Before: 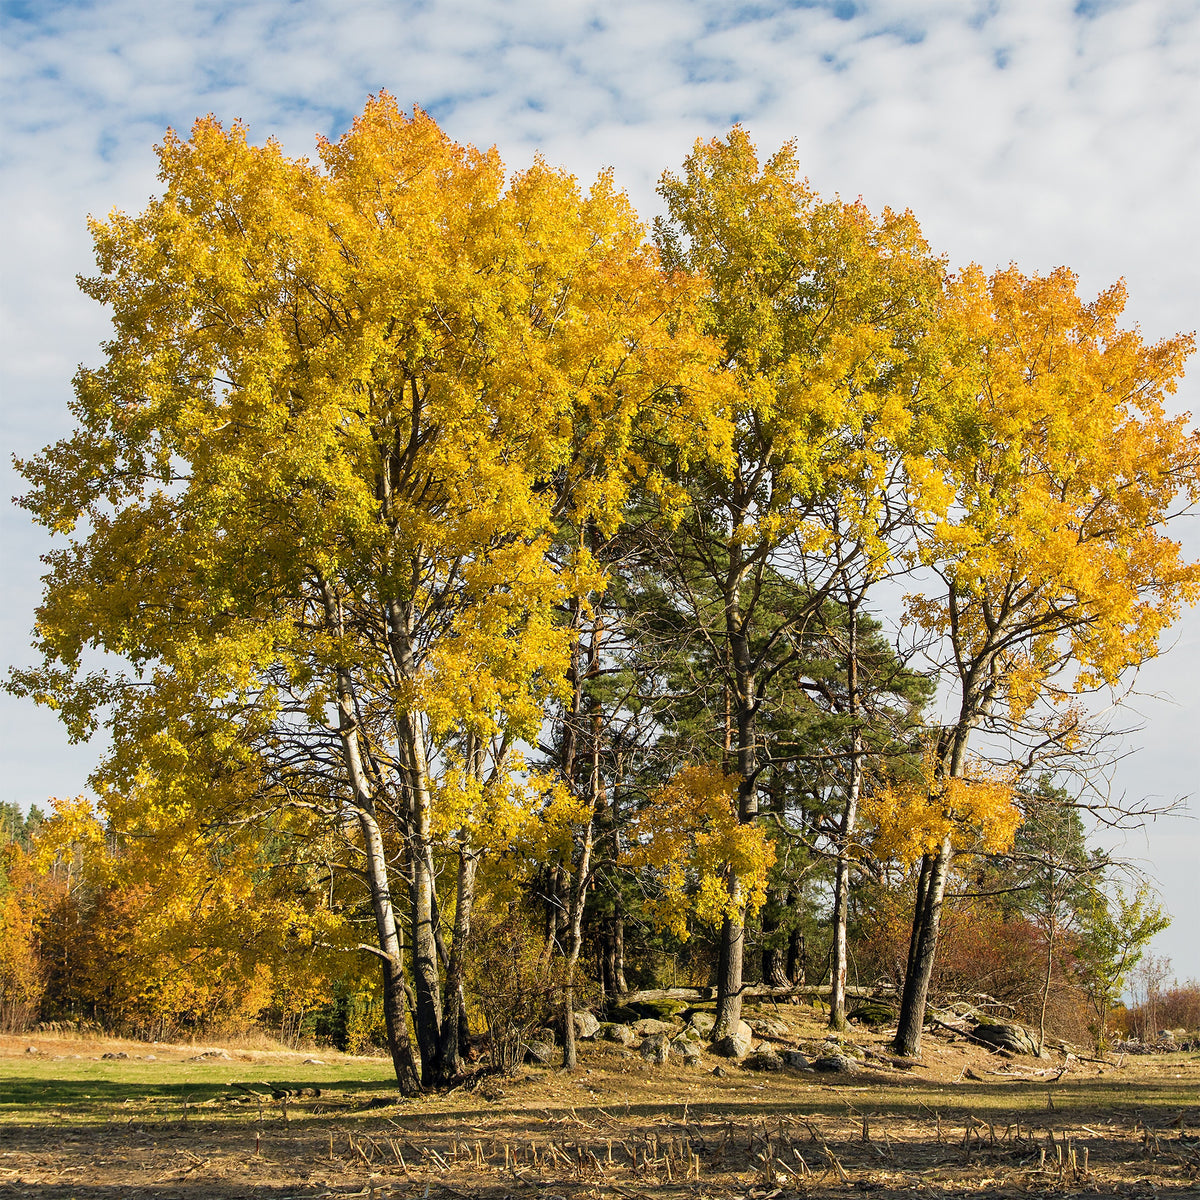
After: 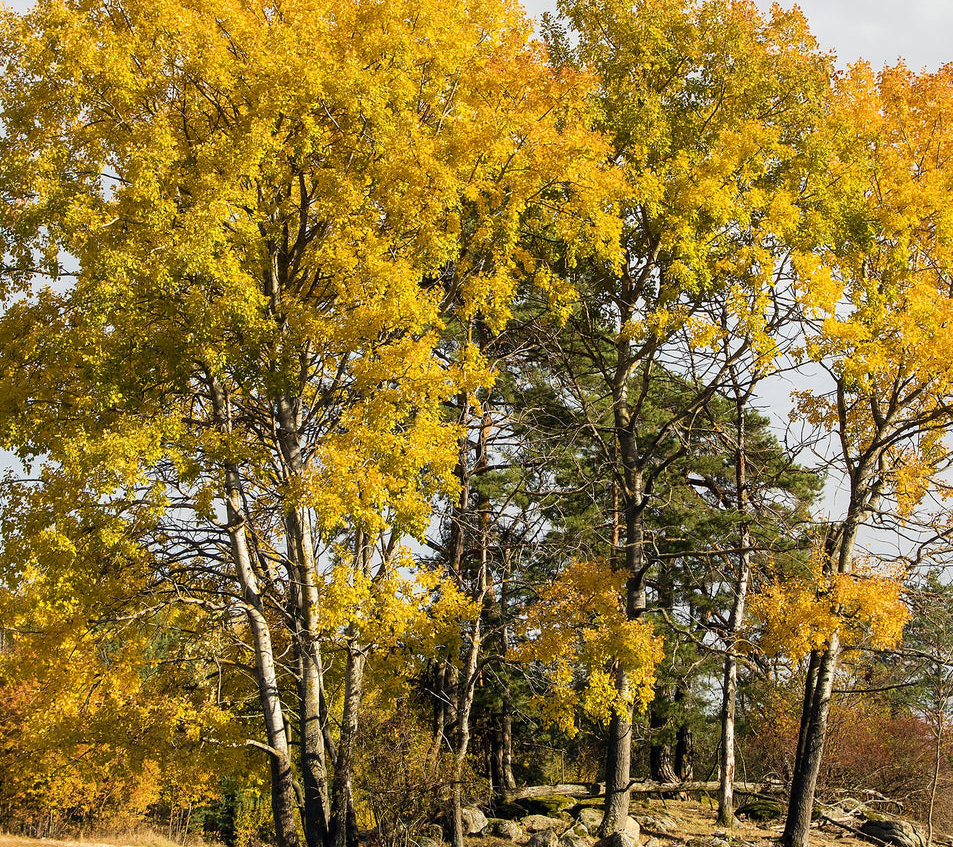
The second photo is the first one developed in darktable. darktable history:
crop: left 9.371%, top 17.022%, right 11.163%, bottom 12.372%
